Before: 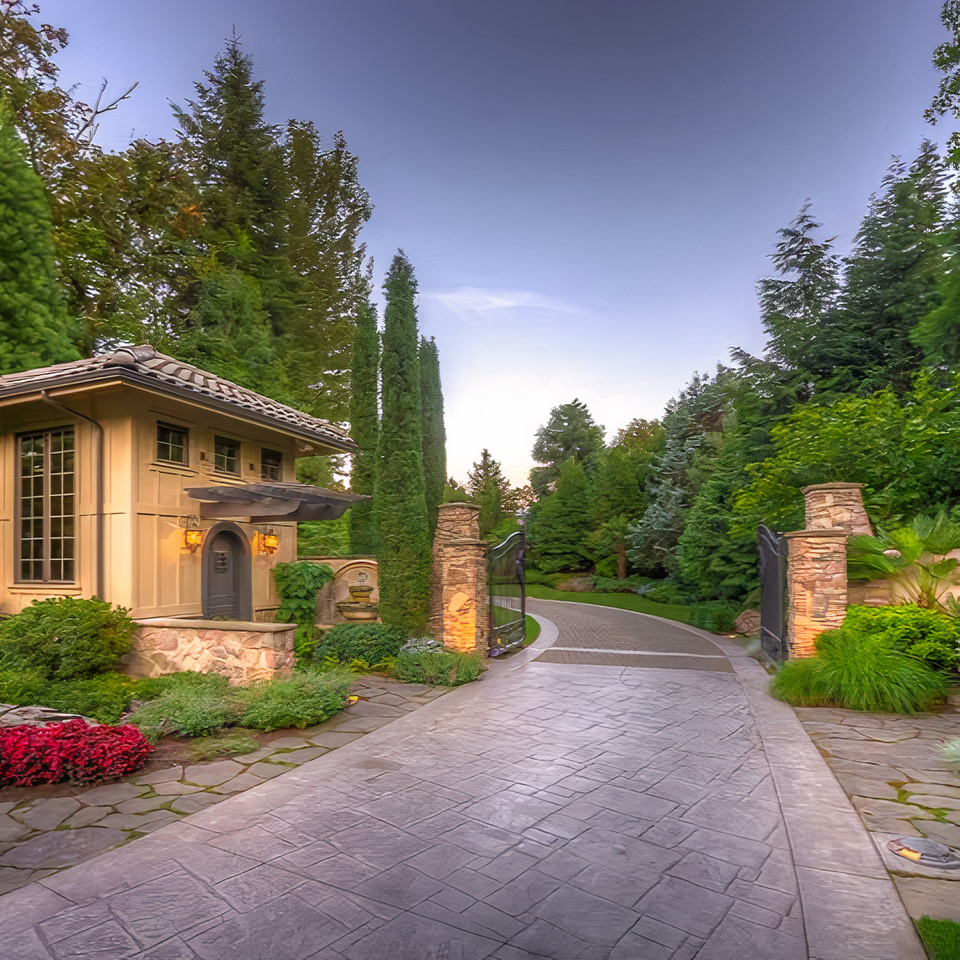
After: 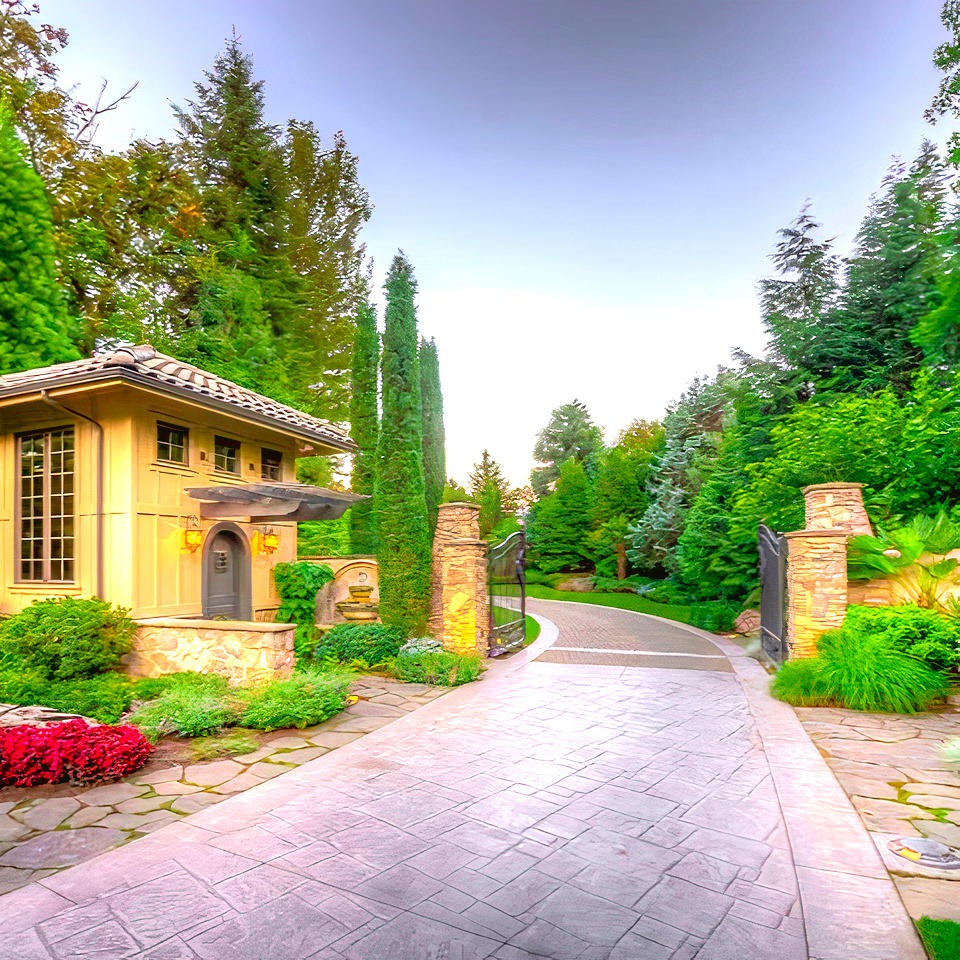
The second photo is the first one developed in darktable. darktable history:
exposure: black level correction 0.009, exposure 1.425 EV, compensate highlight preservation false
tone curve: curves: ch0 [(0, 0.036) (0.053, 0.068) (0.211, 0.217) (0.519, 0.513) (0.847, 0.82) (0.991, 0.914)]; ch1 [(0, 0) (0.276, 0.206) (0.412, 0.353) (0.482, 0.475) (0.495, 0.5) (0.509, 0.502) (0.563, 0.57) (0.667, 0.672) (0.788, 0.809) (1, 1)]; ch2 [(0, 0) (0.438, 0.456) (0.473, 0.47) (0.503, 0.503) (0.523, 0.528) (0.562, 0.571) (0.612, 0.61) (0.679, 0.72) (1, 1)], color space Lab, independent channels, preserve colors none
